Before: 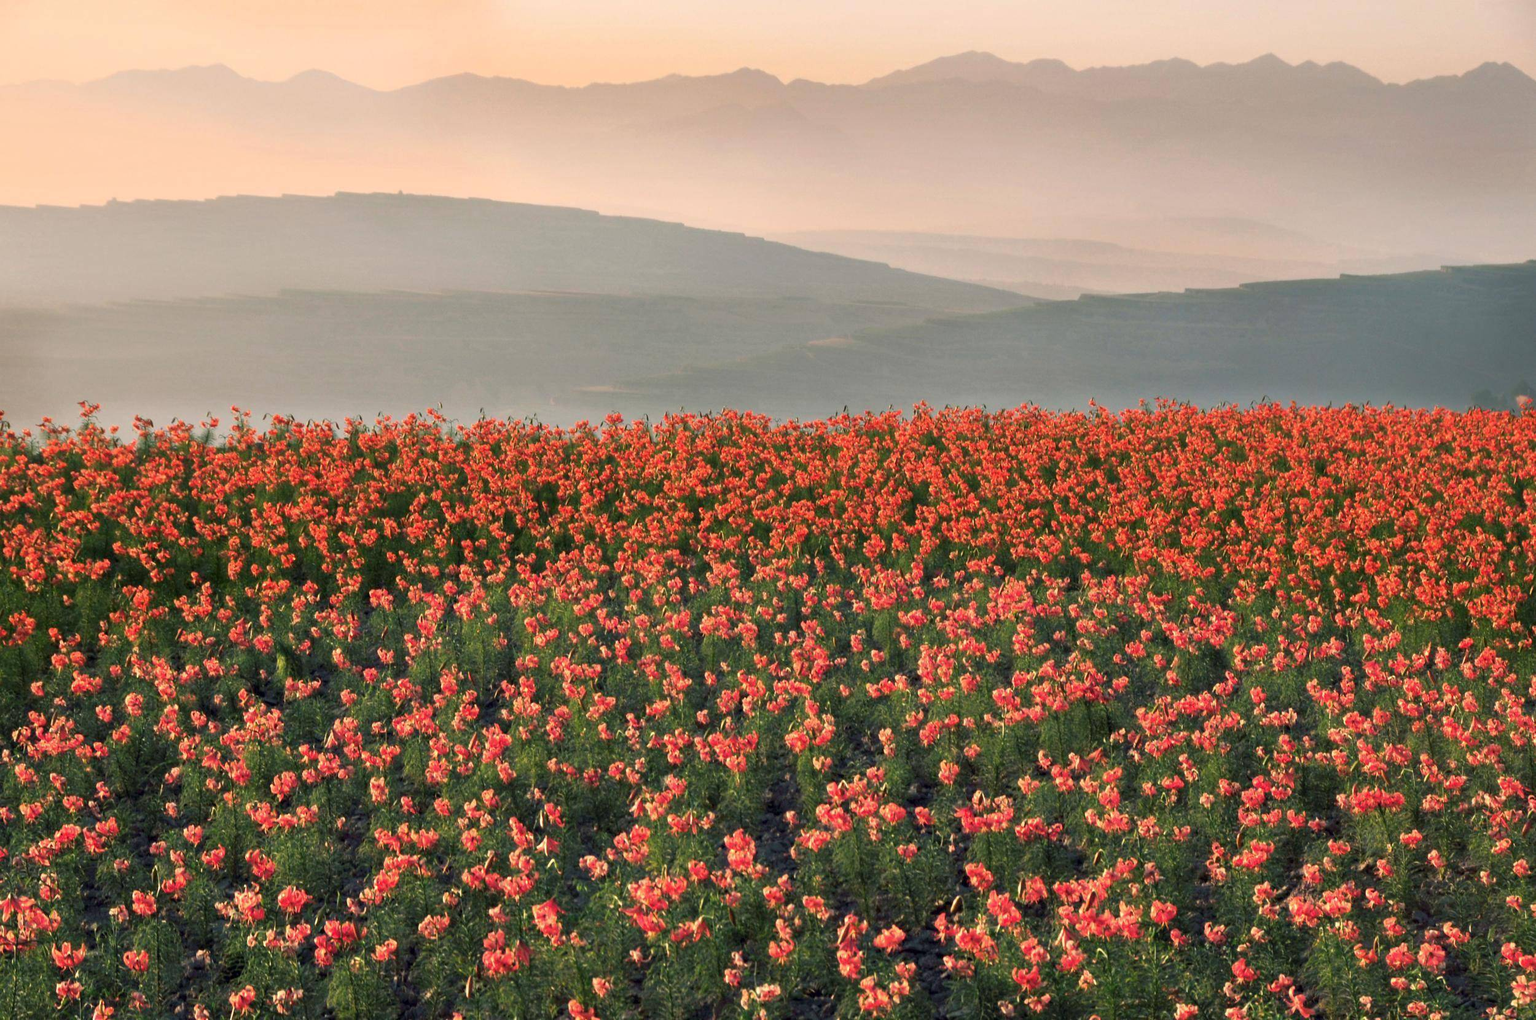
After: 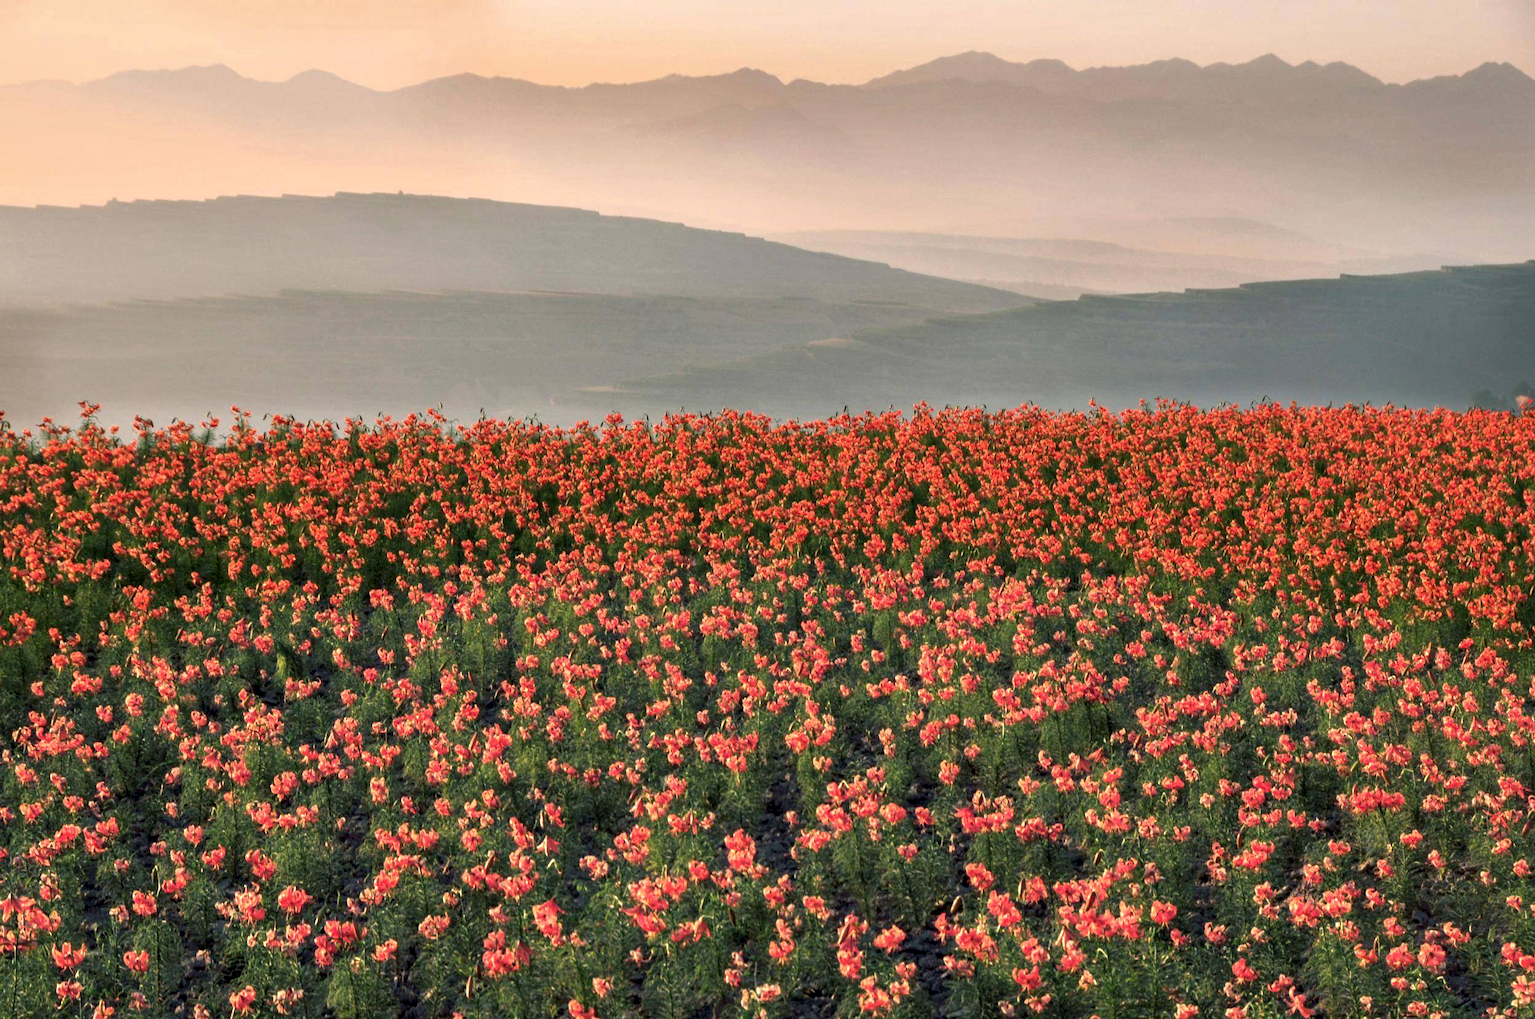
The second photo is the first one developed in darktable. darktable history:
local contrast: highlights 35%, detail 135%
shadows and highlights: shadows 25, highlights -25
sharpen: radius 5.325, amount 0.312, threshold 26.433
